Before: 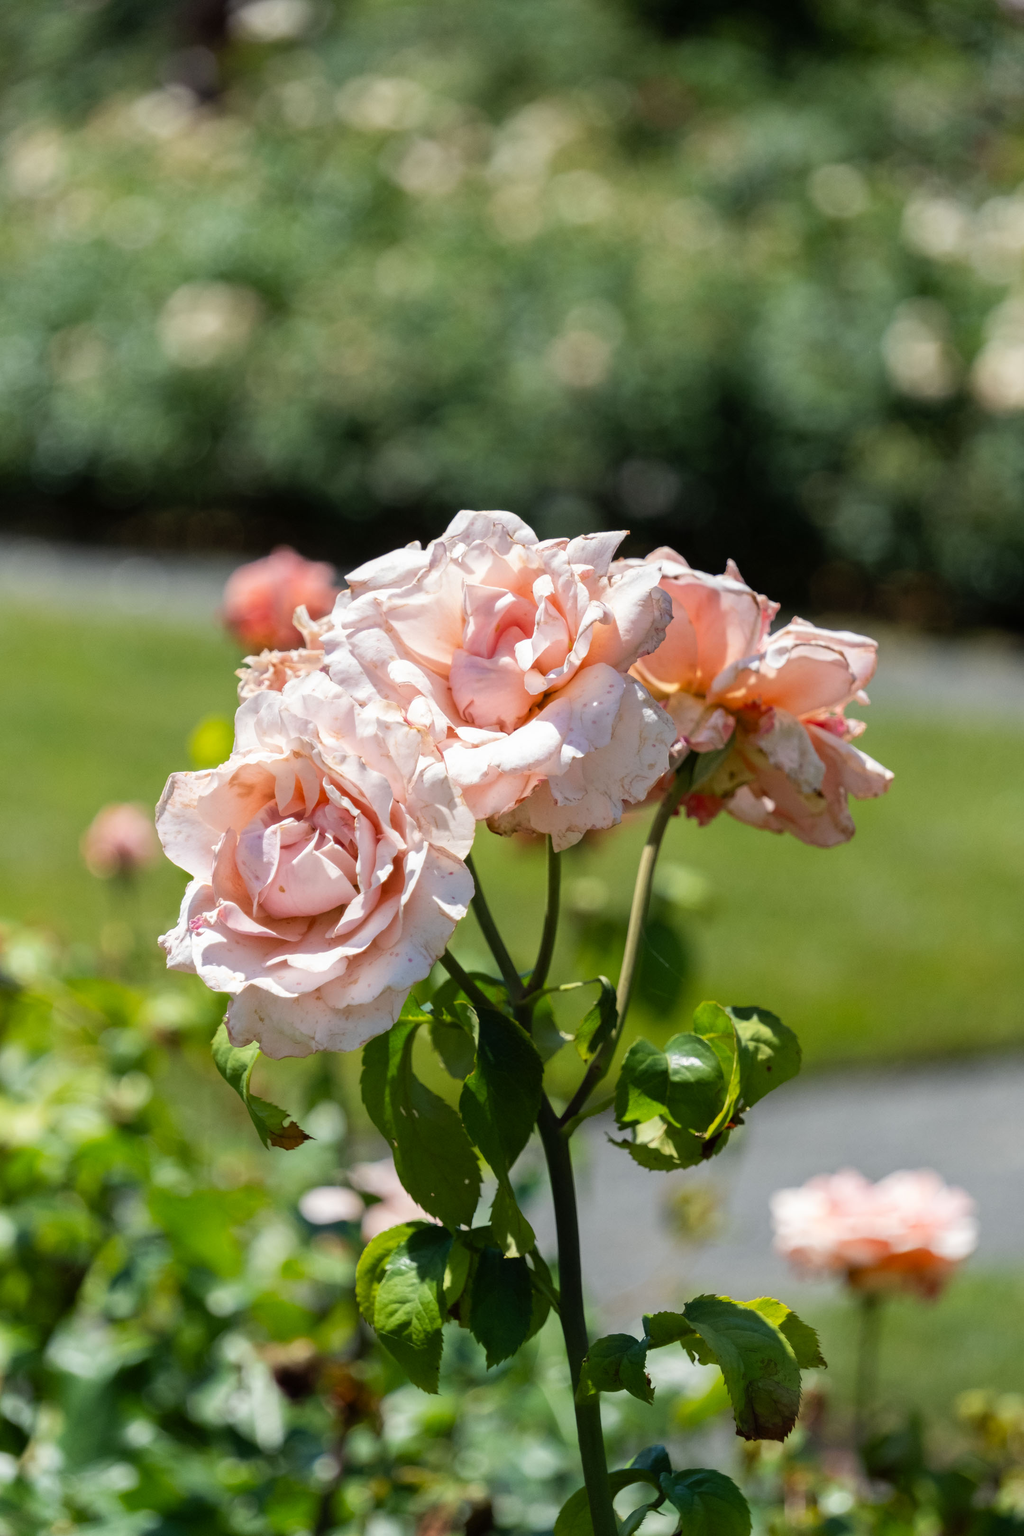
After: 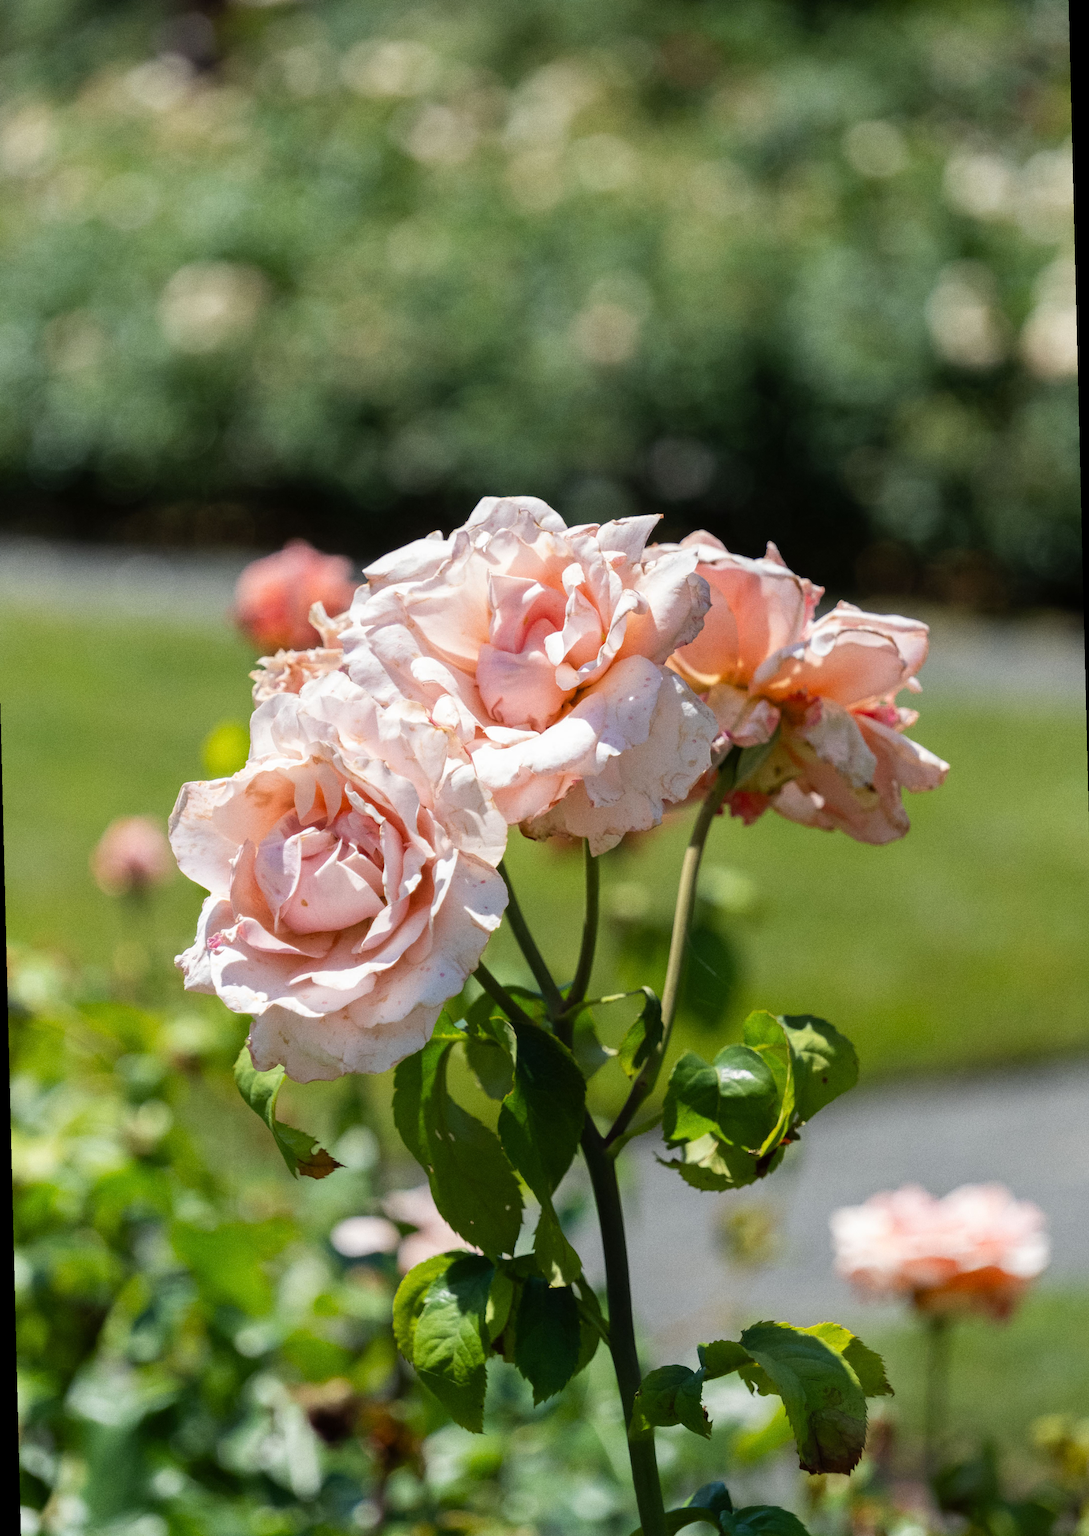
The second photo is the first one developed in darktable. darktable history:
rotate and perspective: rotation -1.42°, crop left 0.016, crop right 0.984, crop top 0.035, crop bottom 0.965
grain: coarseness 0.09 ISO
